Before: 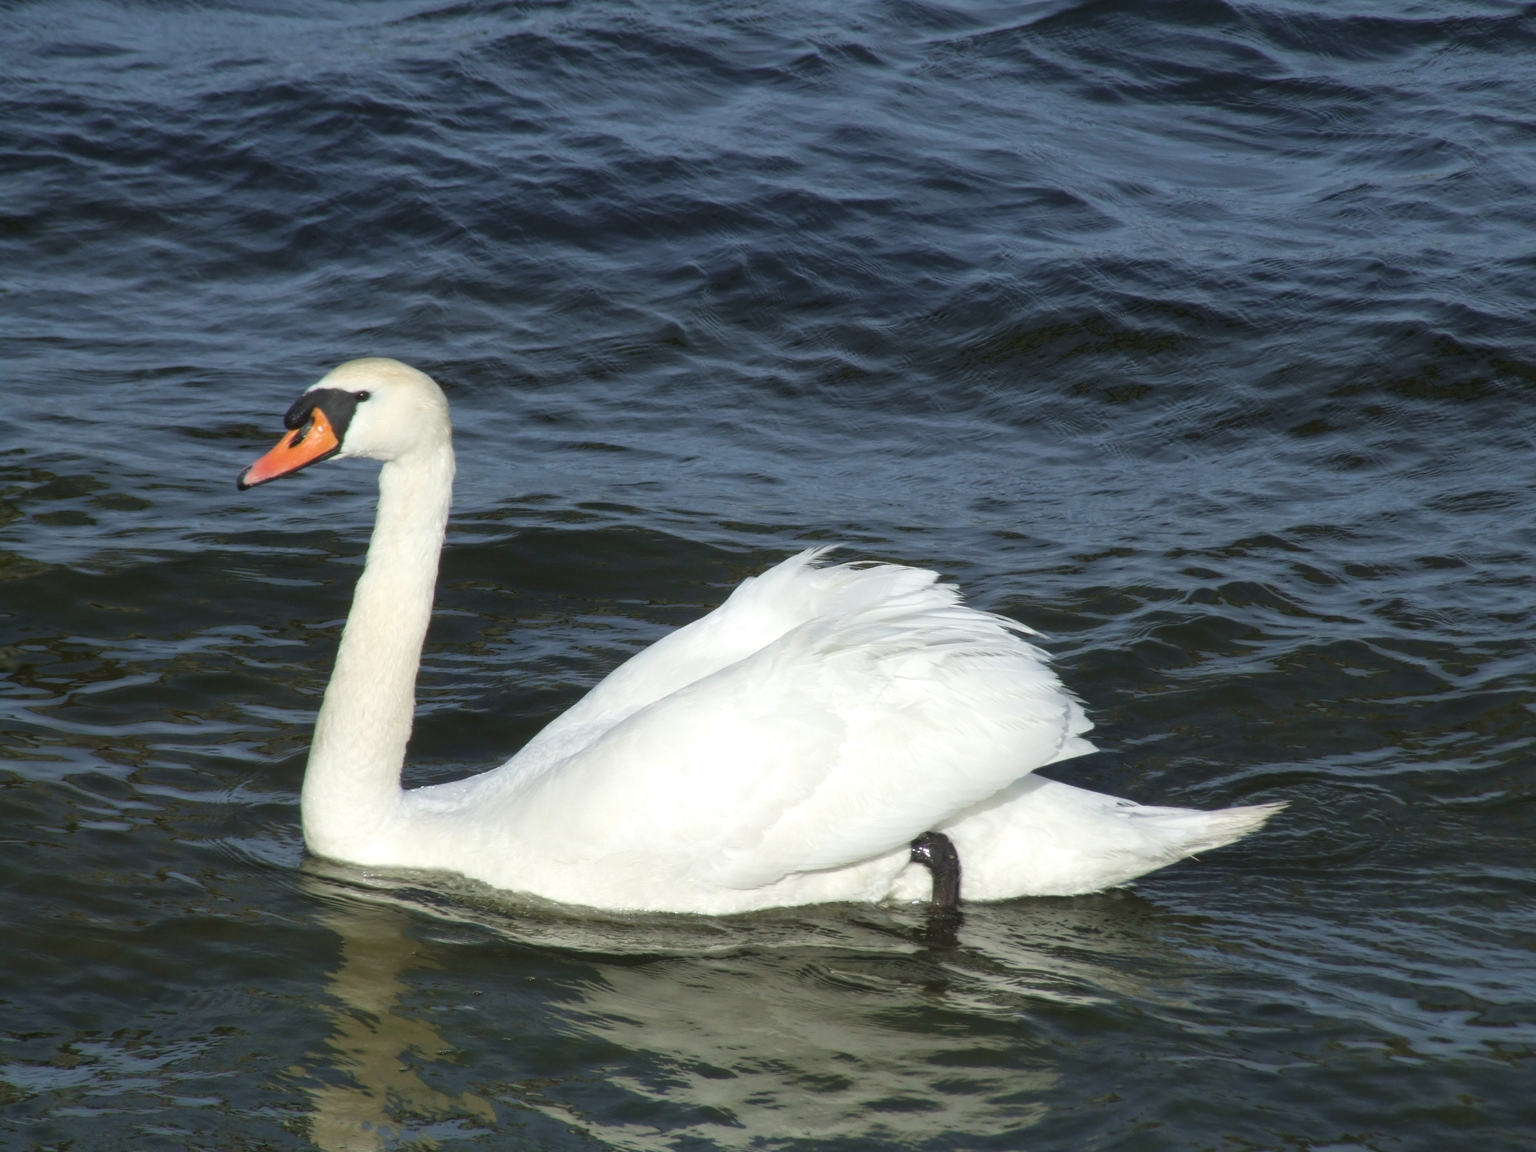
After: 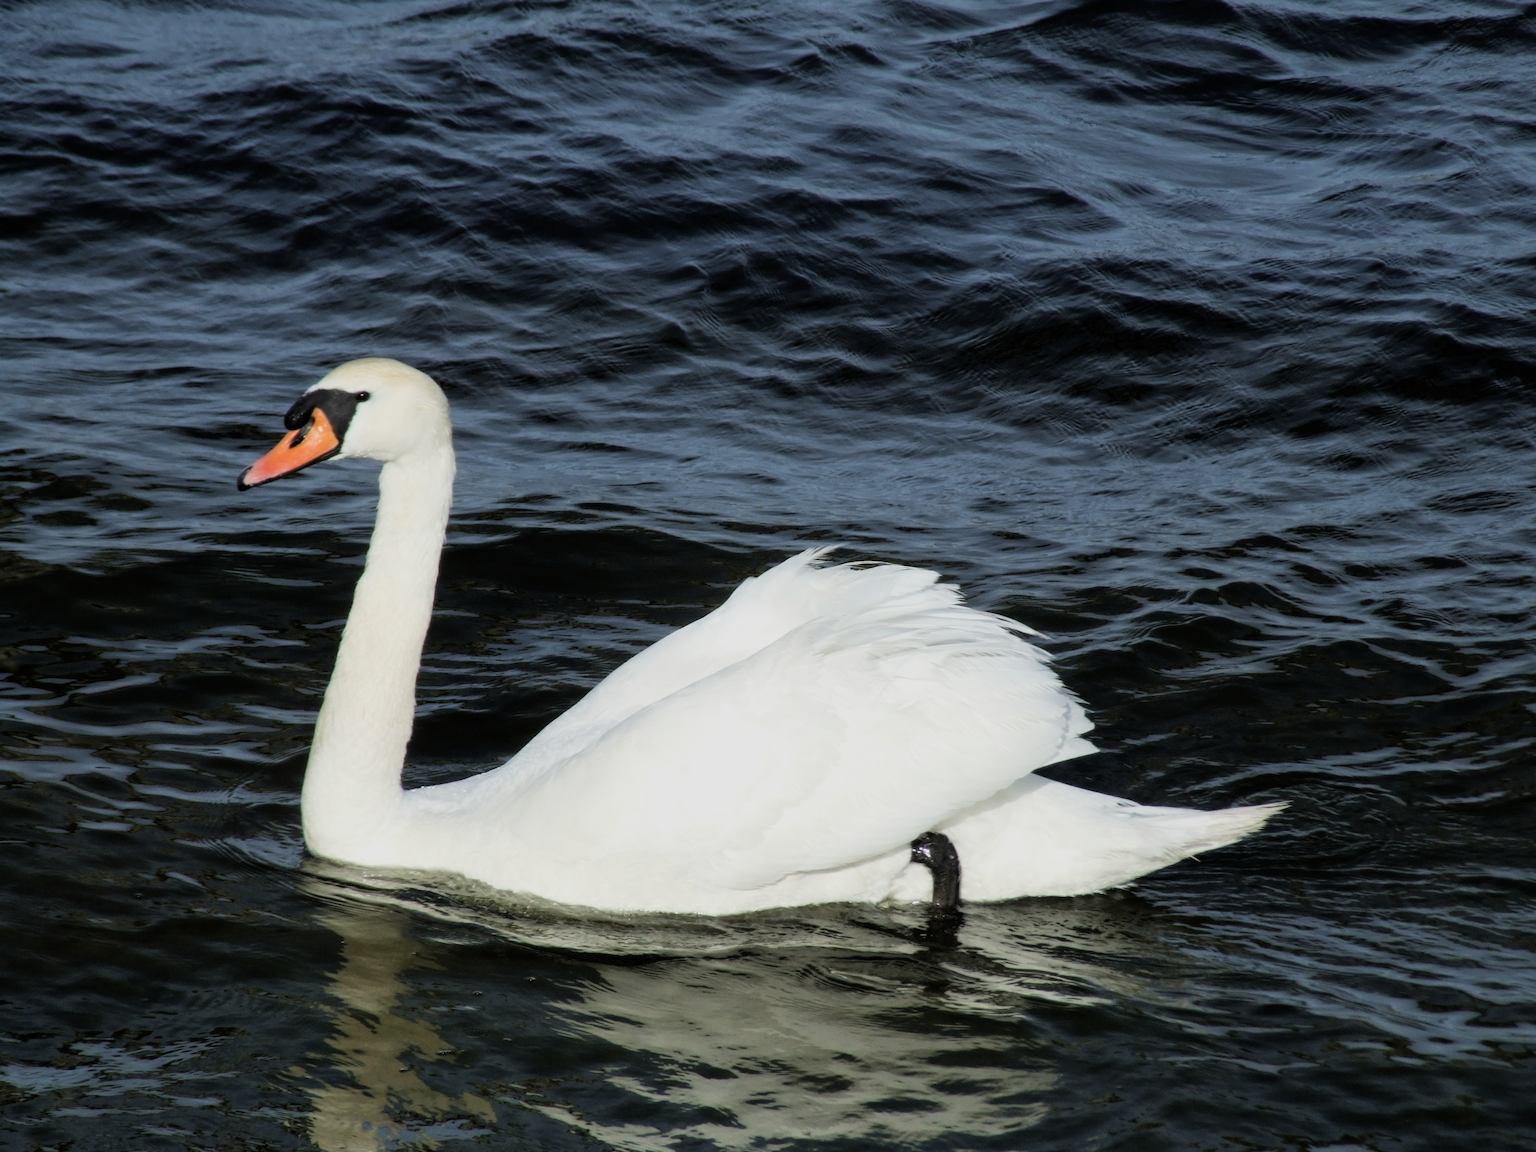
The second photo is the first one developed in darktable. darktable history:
filmic rgb: black relative exposure -5.08 EV, white relative exposure 3.98 EV, hardness 2.9, contrast 1.298, highlights saturation mix -30.78%
